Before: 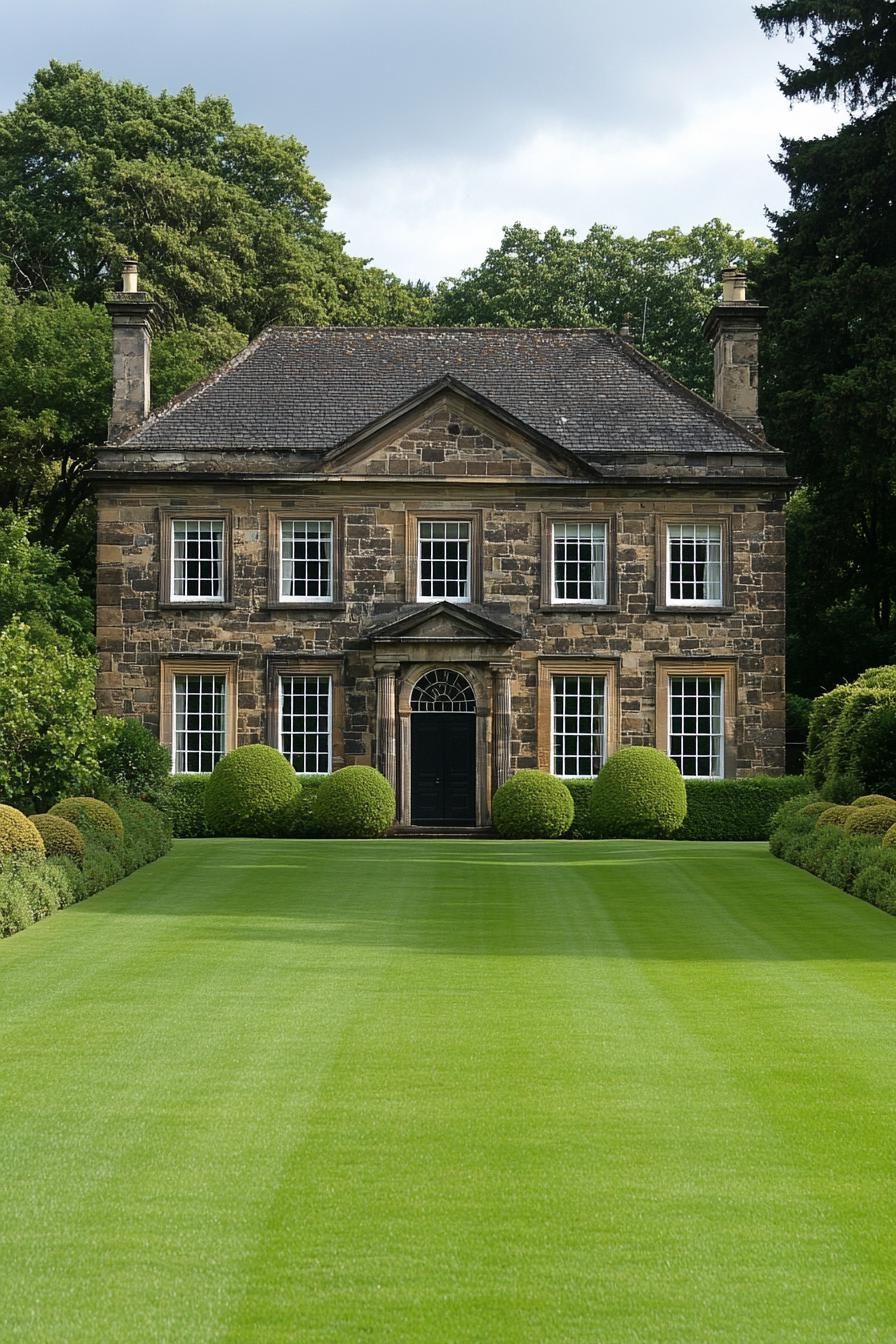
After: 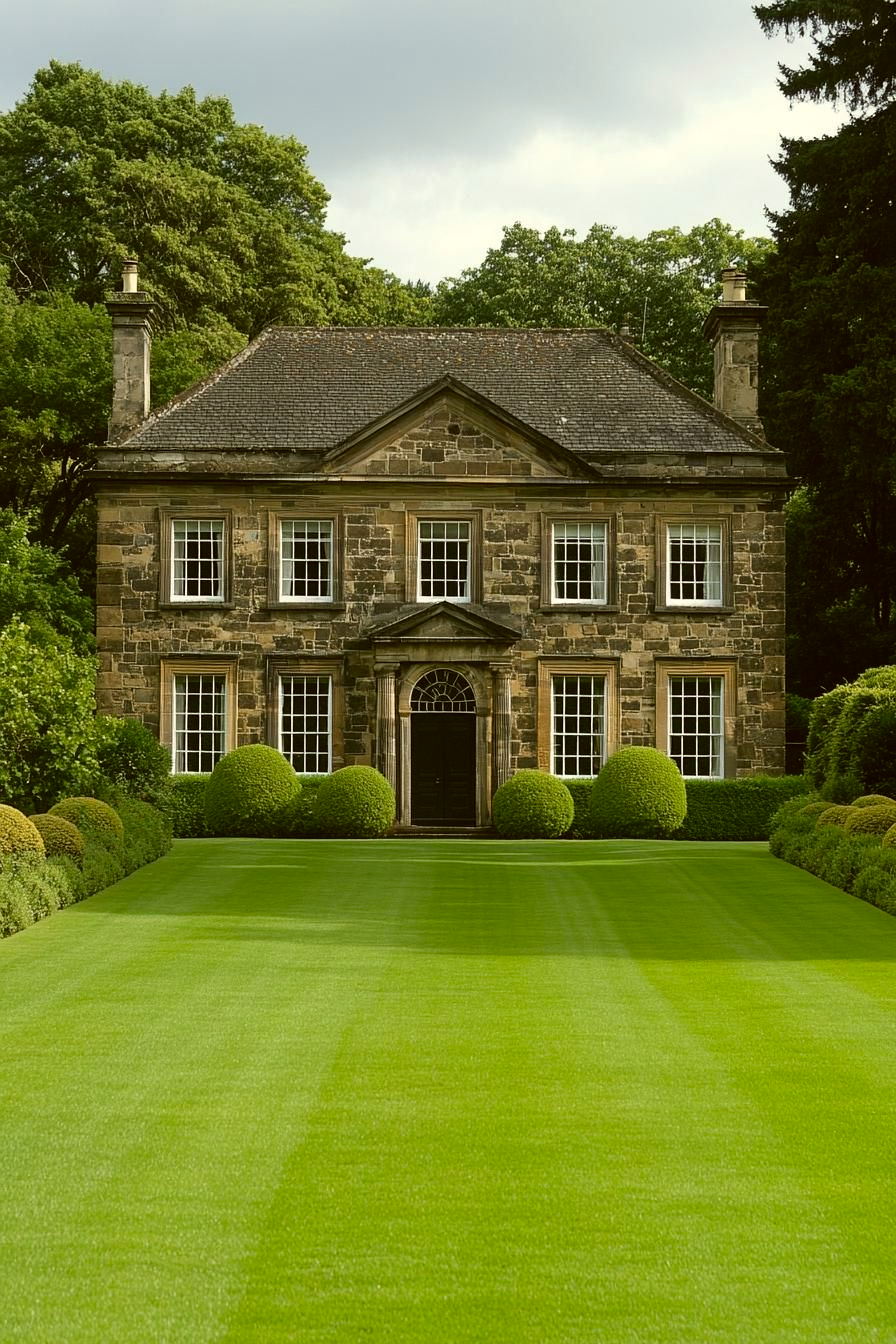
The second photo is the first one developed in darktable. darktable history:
color correction: highlights a* -1.75, highlights b* 10.1, shadows a* 0.839, shadows b* 18.73
